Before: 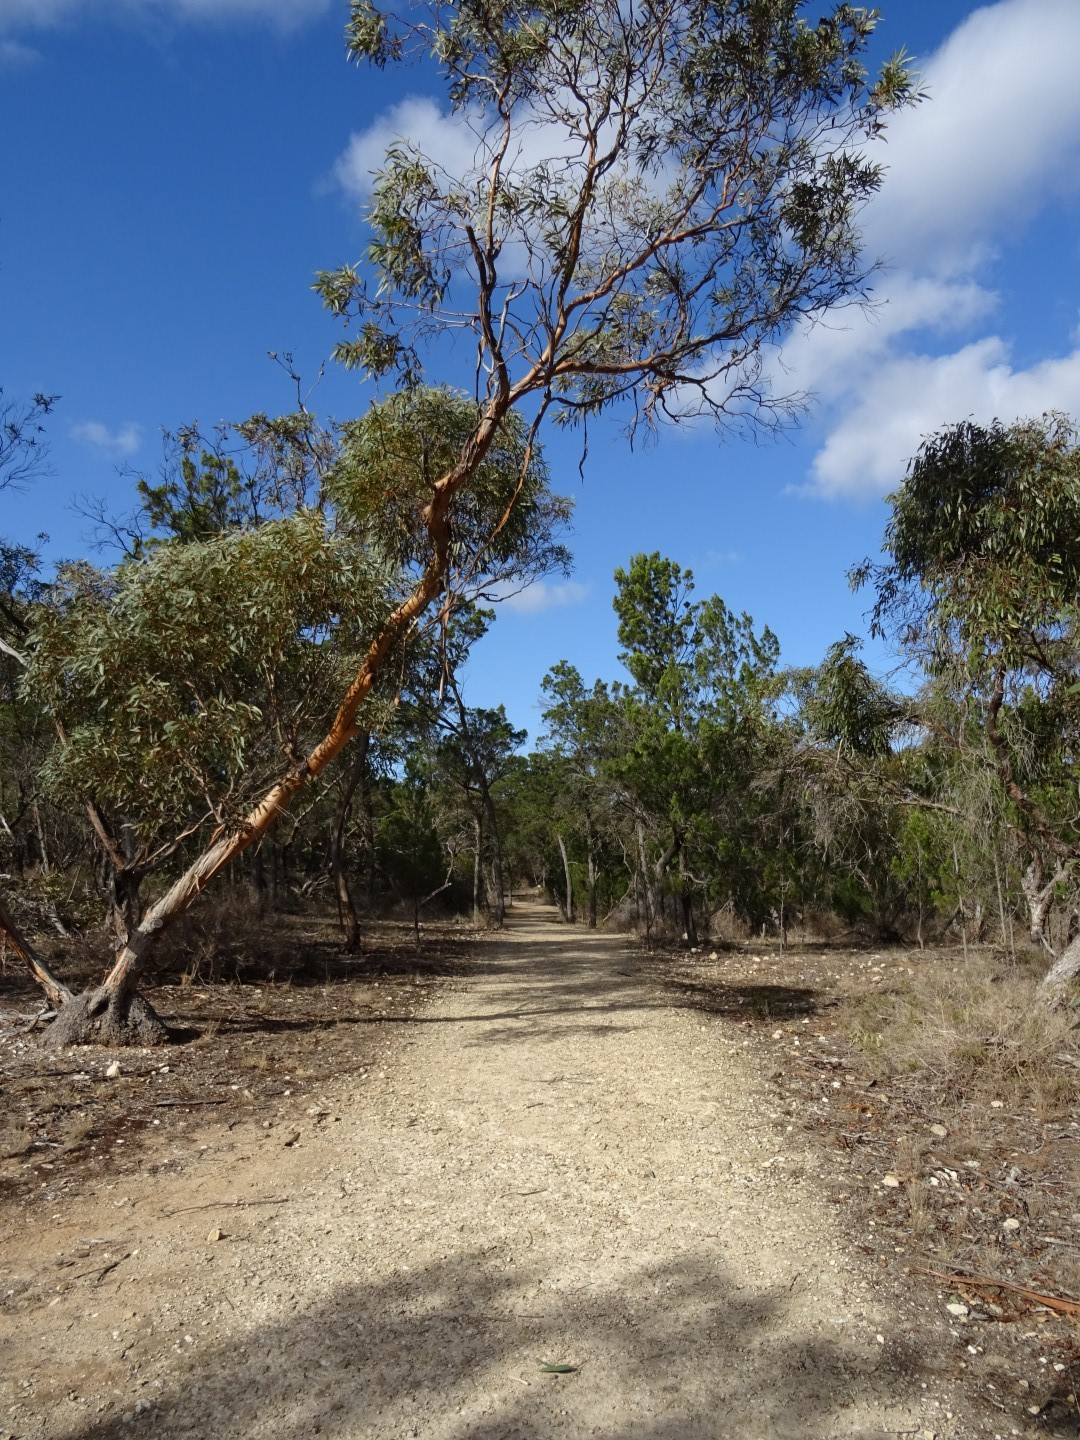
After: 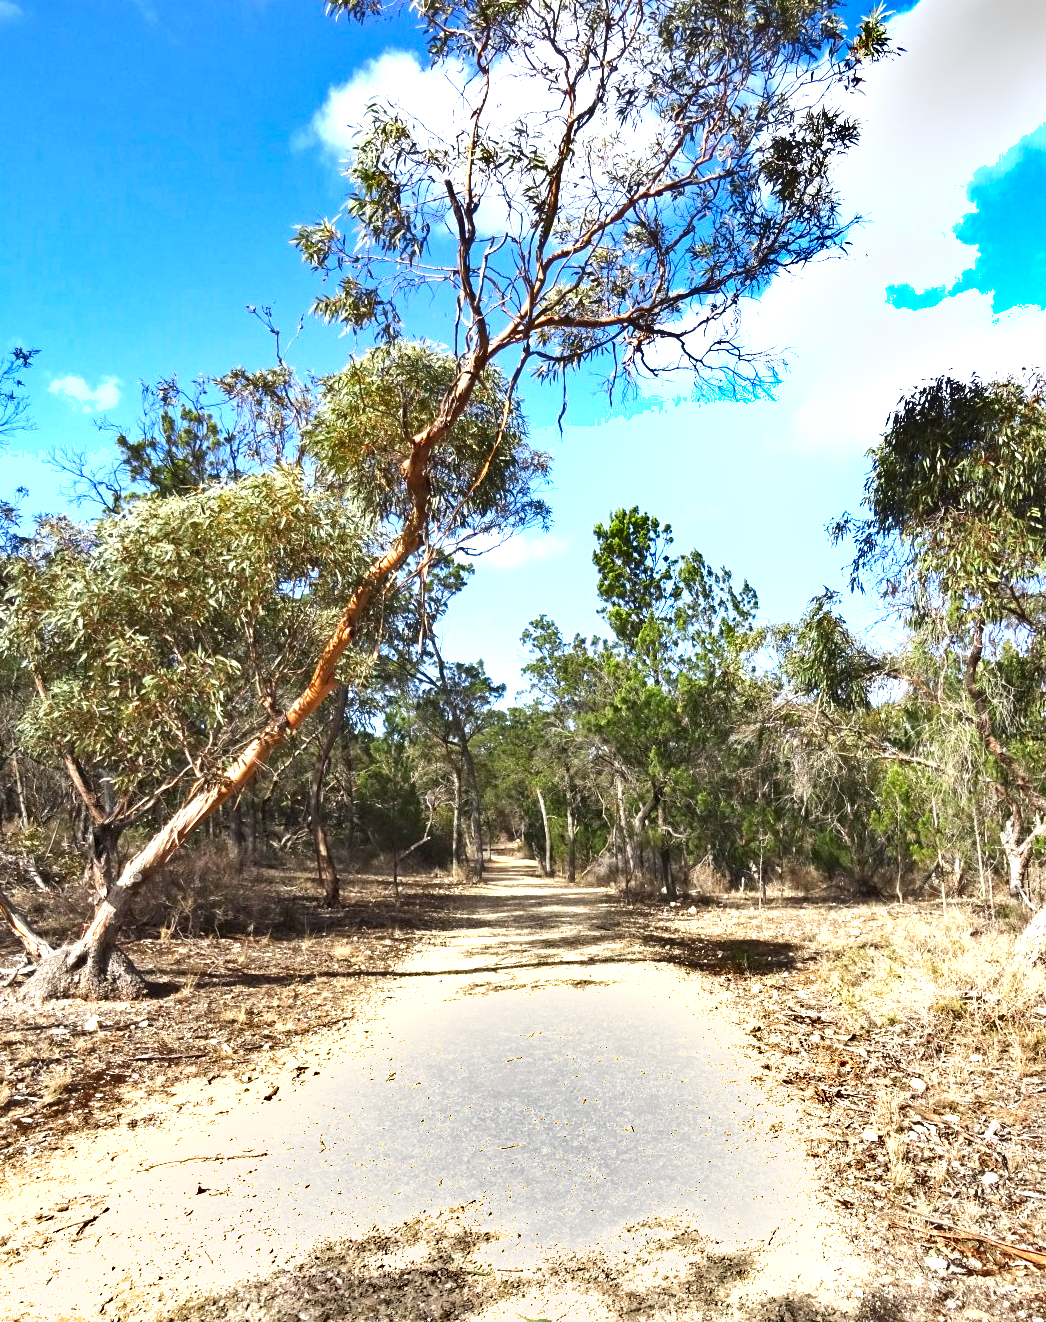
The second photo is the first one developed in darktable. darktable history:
crop: left 1.964%, top 3.251%, right 1.122%, bottom 4.933%
shadows and highlights: white point adjustment 0.05, highlights color adjustment 55.9%, soften with gaussian
exposure: exposure 2.003 EV, compensate highlight preservation false
